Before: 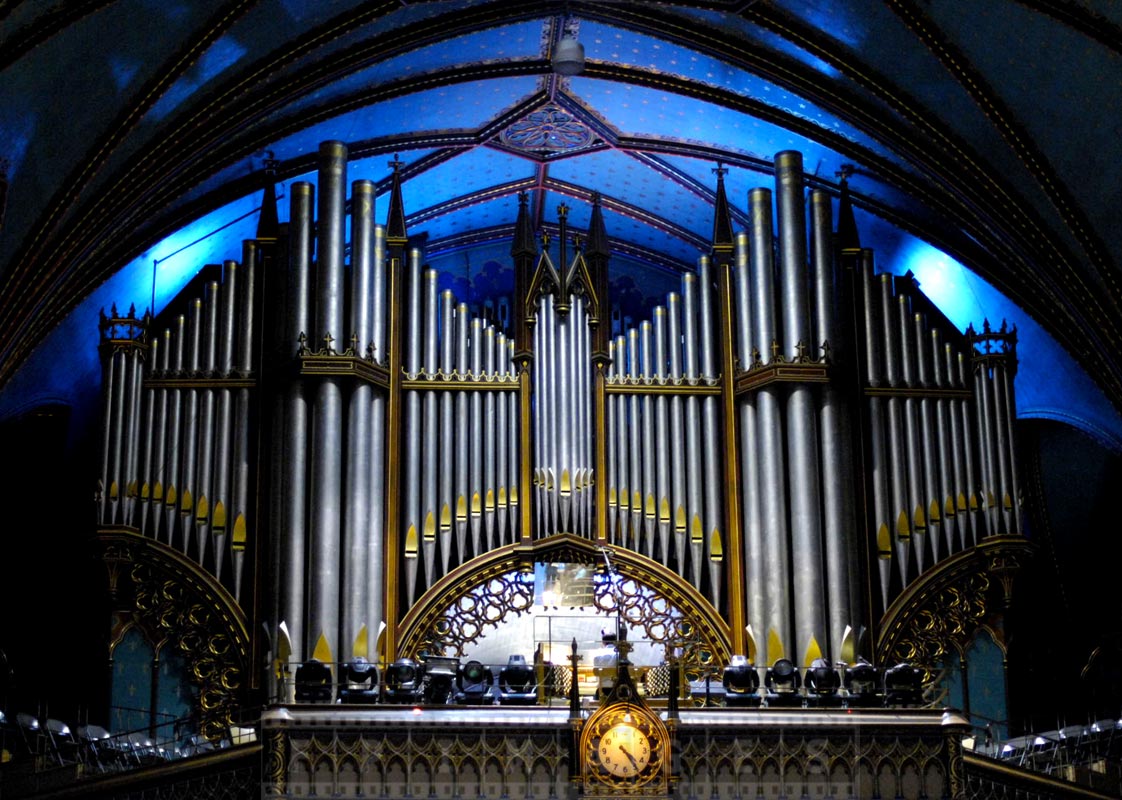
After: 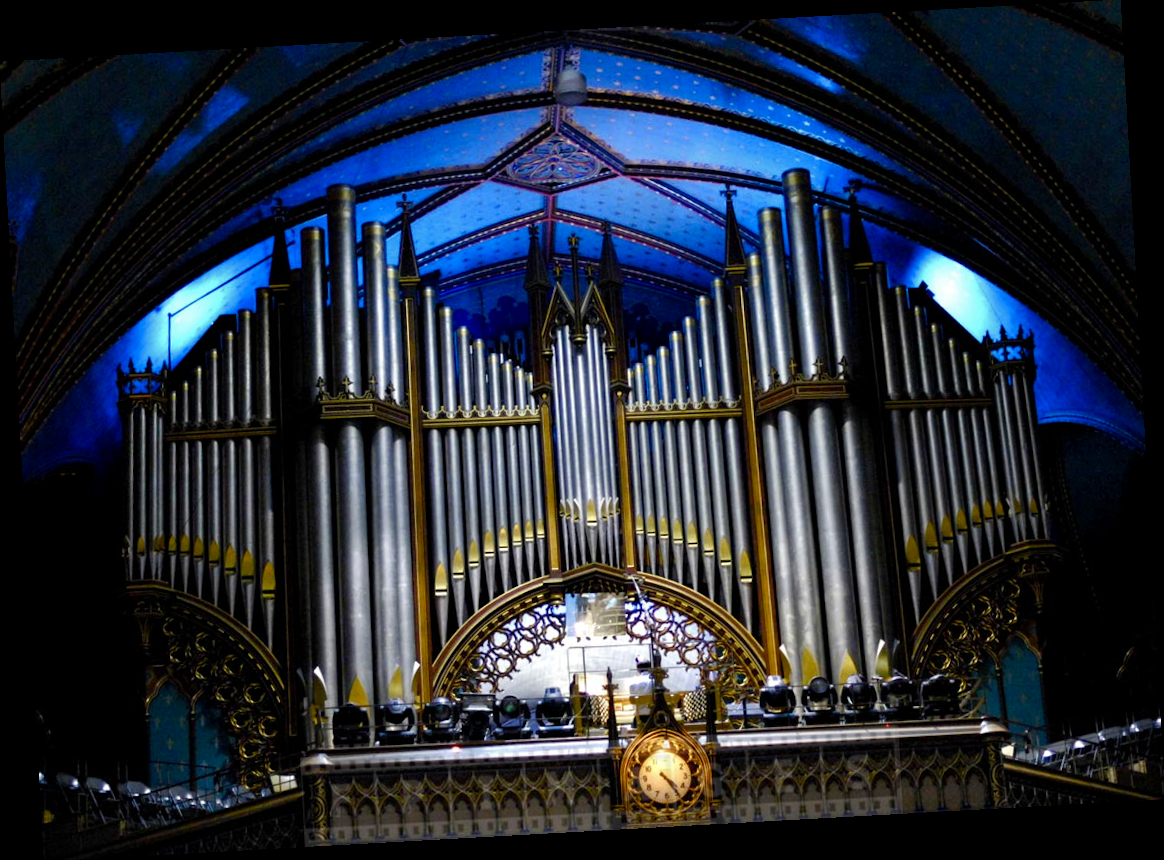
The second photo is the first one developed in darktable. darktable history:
rotate and perspective: rotation -3.18°, automatic cropping off
color balance rgb: perceptual saturation grading › global saturation 20%, perceptual saturation grading › highlights -50%, perceptual saturation grading › shadows 30%
